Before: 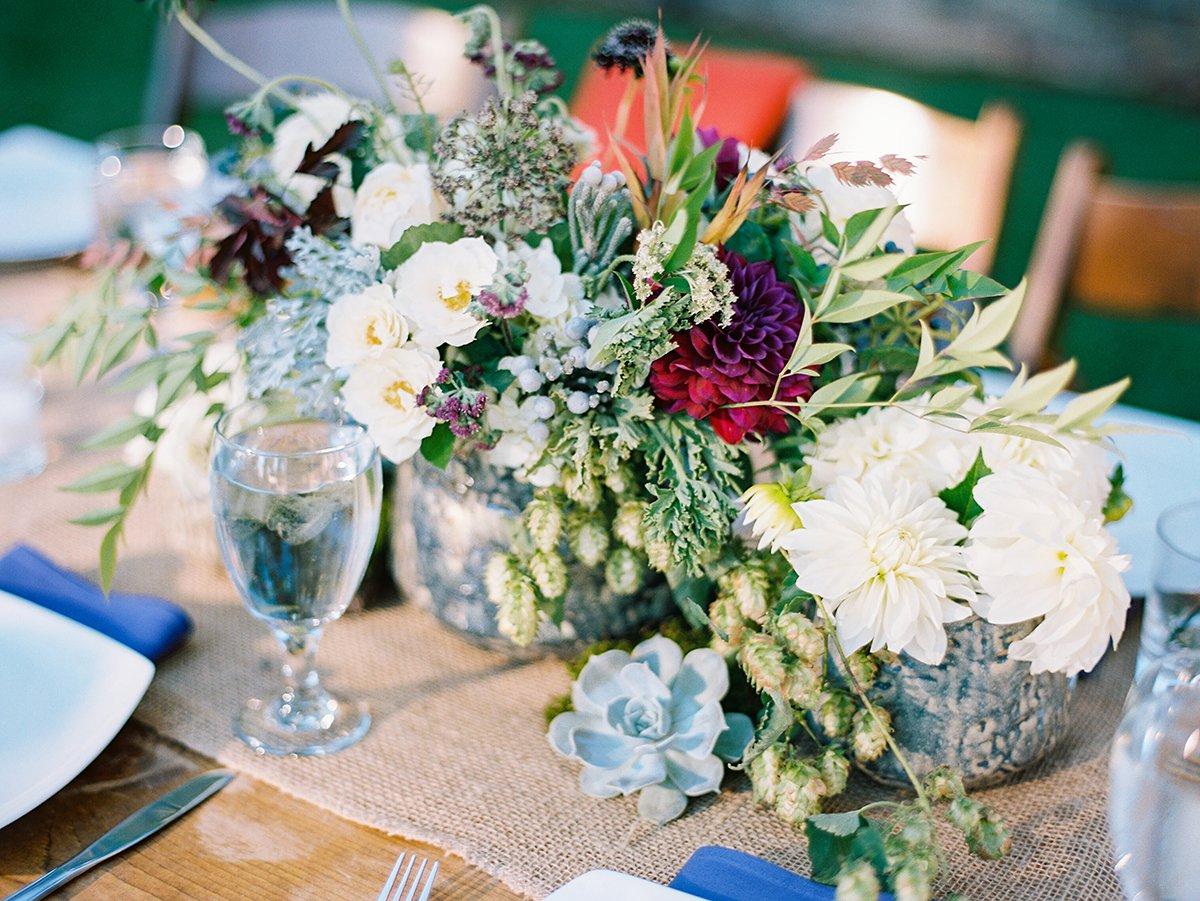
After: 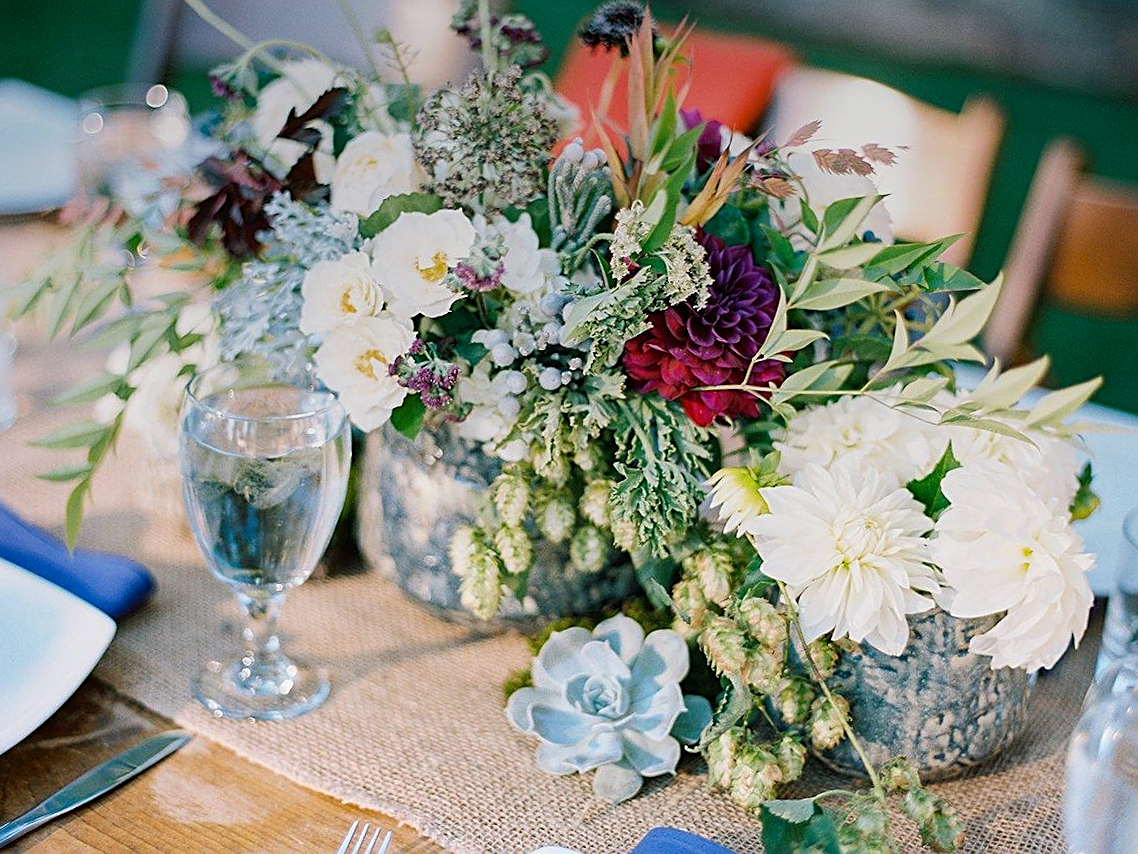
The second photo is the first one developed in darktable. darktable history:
crop and rotate: angle -2.38°
exposure: black level correction 0.001, exposure 0.014 EV, compensate highlight preservation false
graduated density: on, module defaults
sharpen: on, module defaults
